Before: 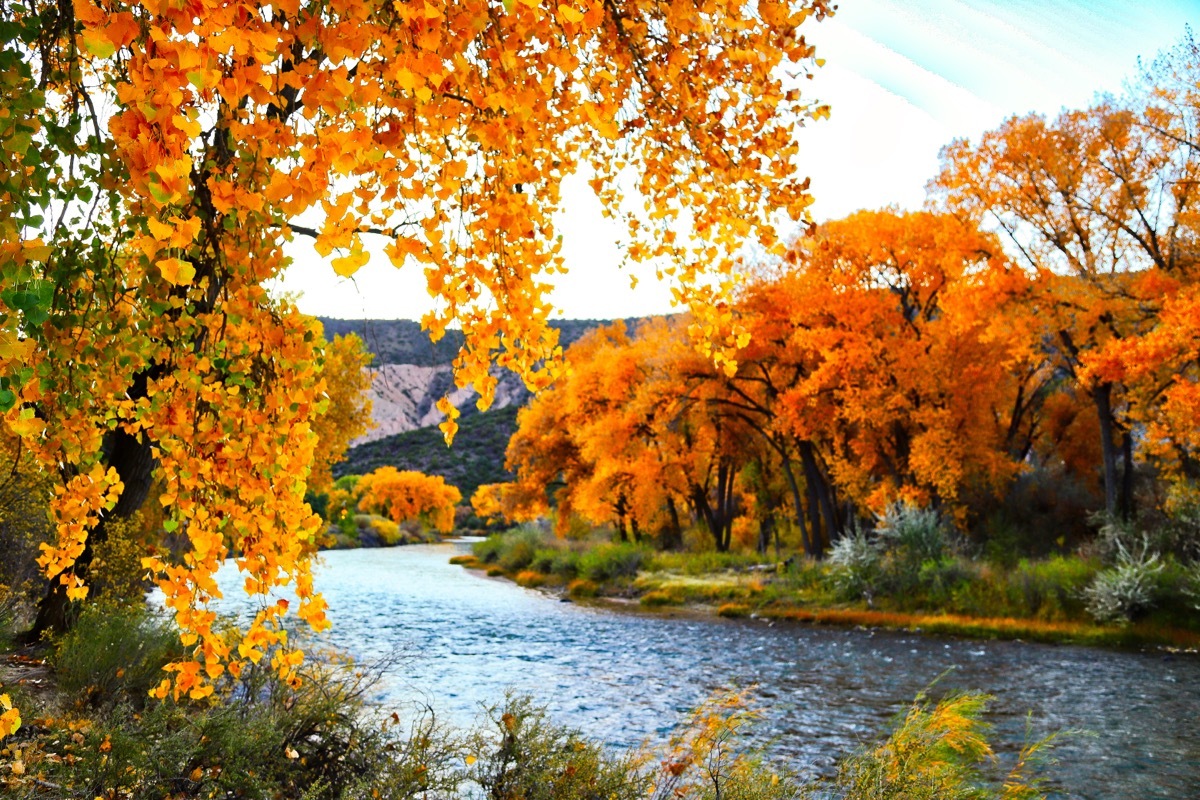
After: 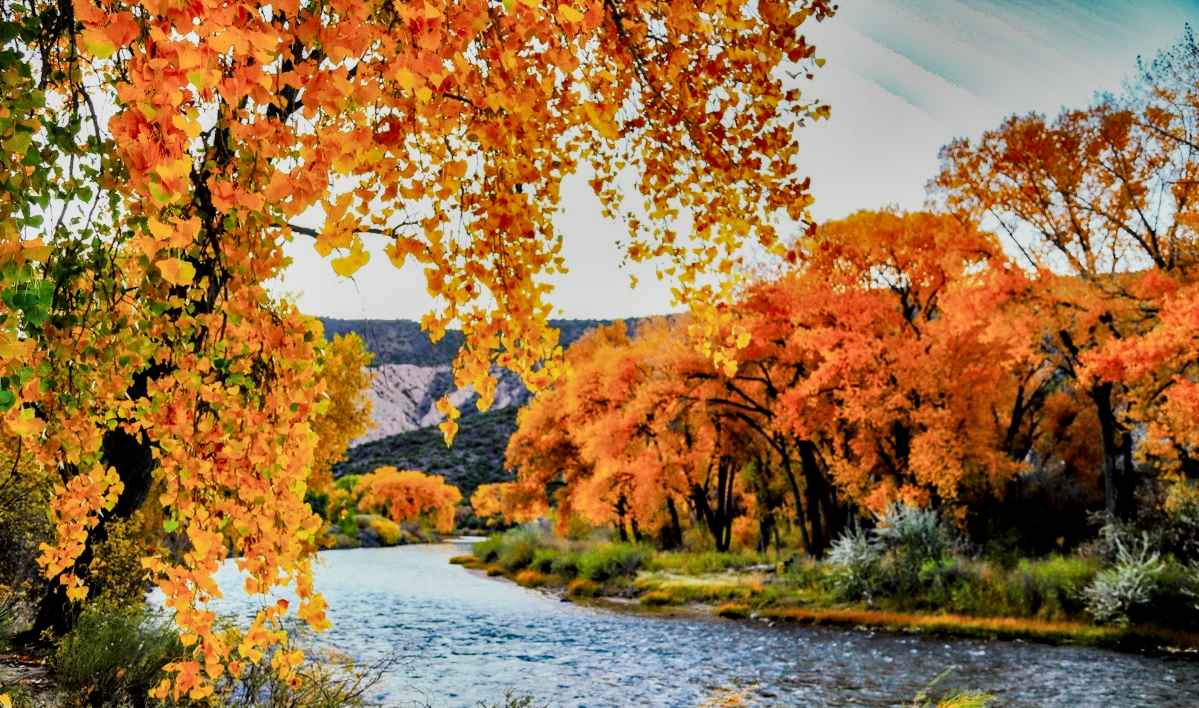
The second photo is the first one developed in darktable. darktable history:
shadows and highlights: shadows 20.97, highlights -82.97, soften with gaussian
local contrast: on, module defaults
crop and rotate: top 0%, bottom 11.413%
tone equalizer: -8 EV -0.402 EV, -7 EV -0.354 EV, -6 EV -0.316 EV, -5 EV -0.204 EV, -3 EV 0.236 EV, -2 EV 0.345 EV, -1 EV 0.383 EV, +0 EV 0.417 EV
filmic rgb: black relative exposure -7.65 EV, white relative exposure 4.56 EV, threshold 5.96 EV, hardness 3.61, iterations of high-quality reconstruction 0, enable highlight reconstruction true
